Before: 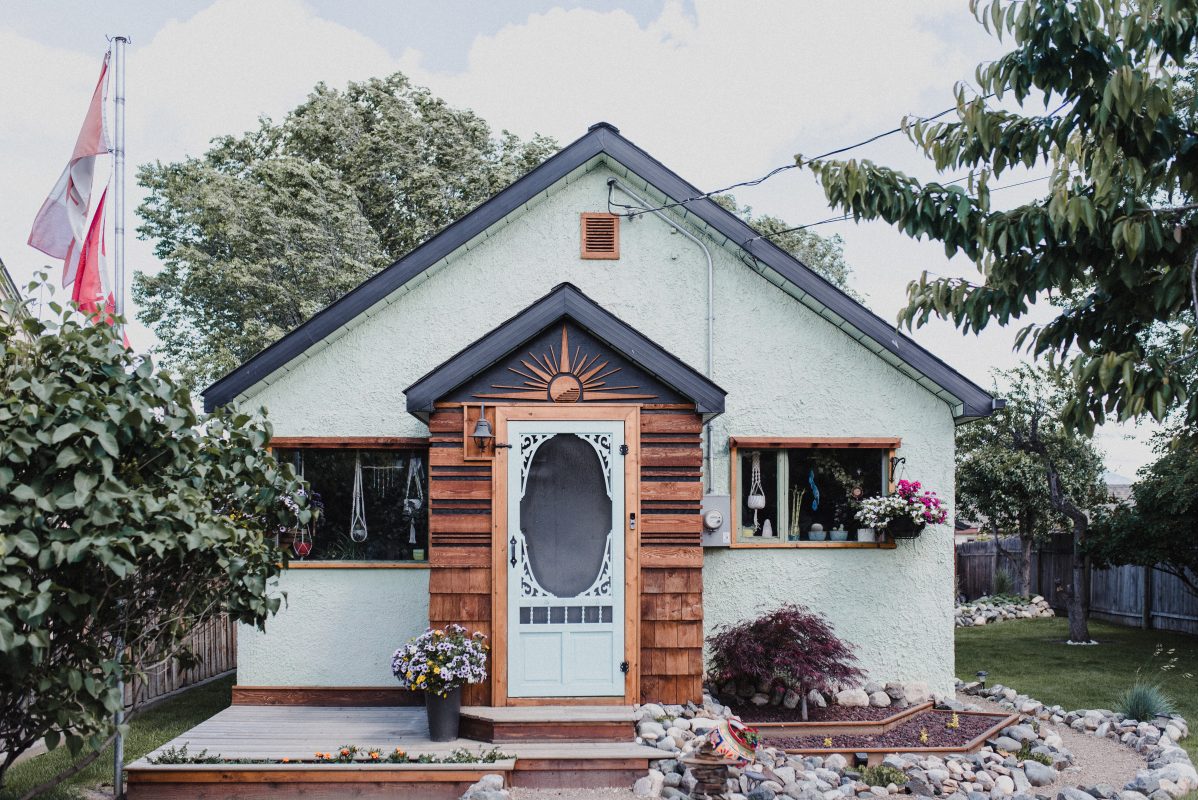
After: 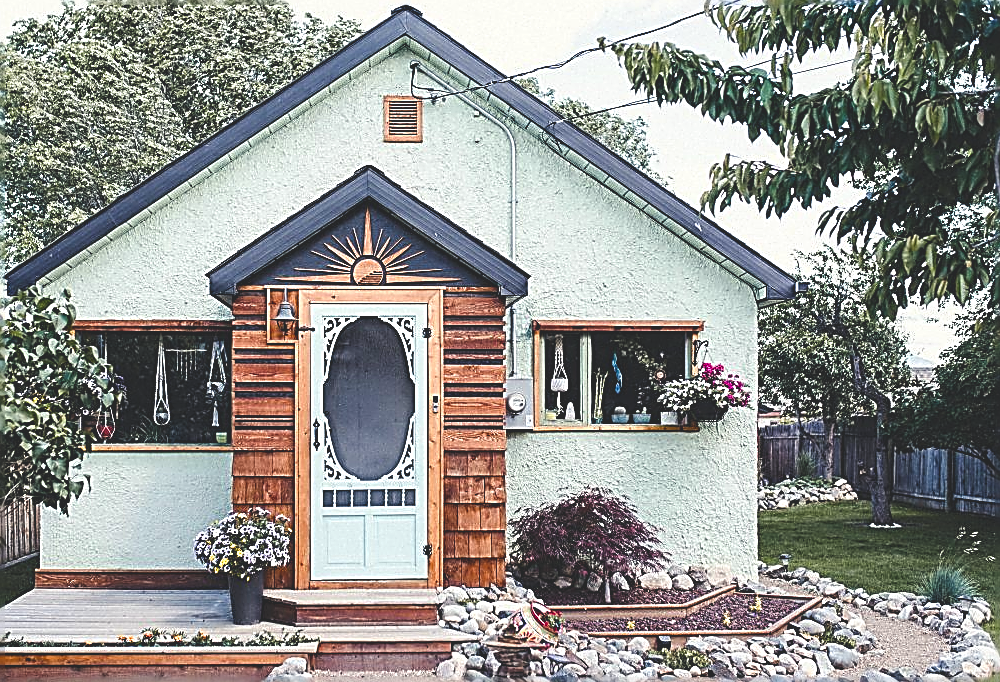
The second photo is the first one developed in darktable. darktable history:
sharpen: amount 1.986
crop: left 16.451%, top 14.628%
color balance rgb: shadows lift › chroma 1.019%, shadows lift › hue 243.16°, highlights gain › luminance 6.102%, highlights gain › chroma 1.339%, highlights gain › hue 91.94°, global offset › luminance 1.979%, perceptual saturation grading › global saturation 20%, perceptual saturation grading › highlights -24.907%, perceptual saturation grading › shadows 25.3%, perceptual brilliance grading › highlights 7.881%, perceptual brilliance grading › mid-tones 4.471%, perceptual brilliance grading › shadows 1.534%, global vibrance 23.502%
